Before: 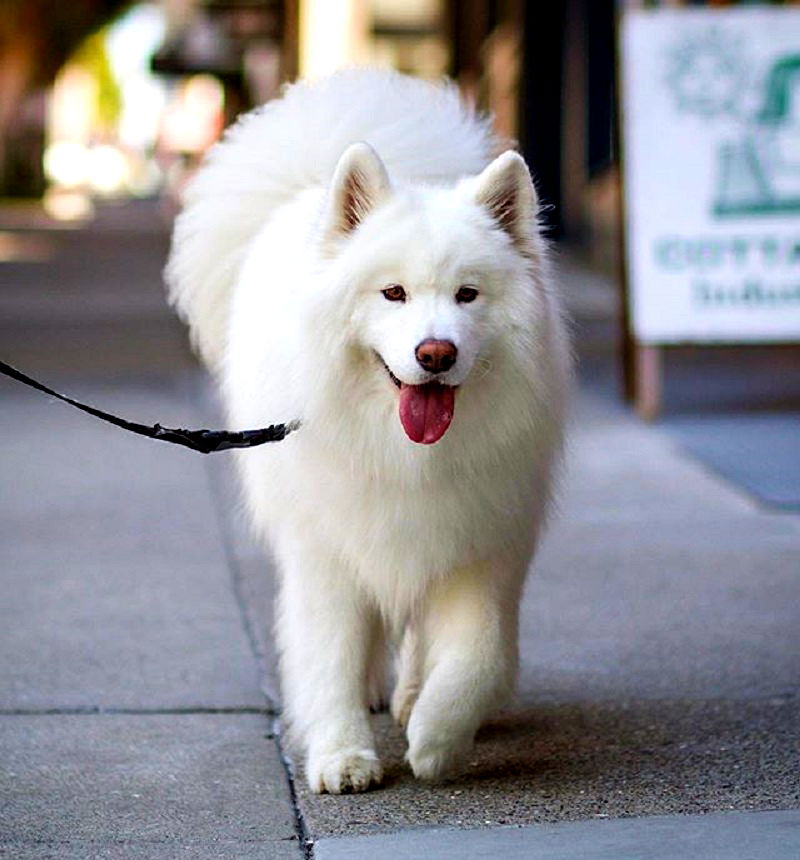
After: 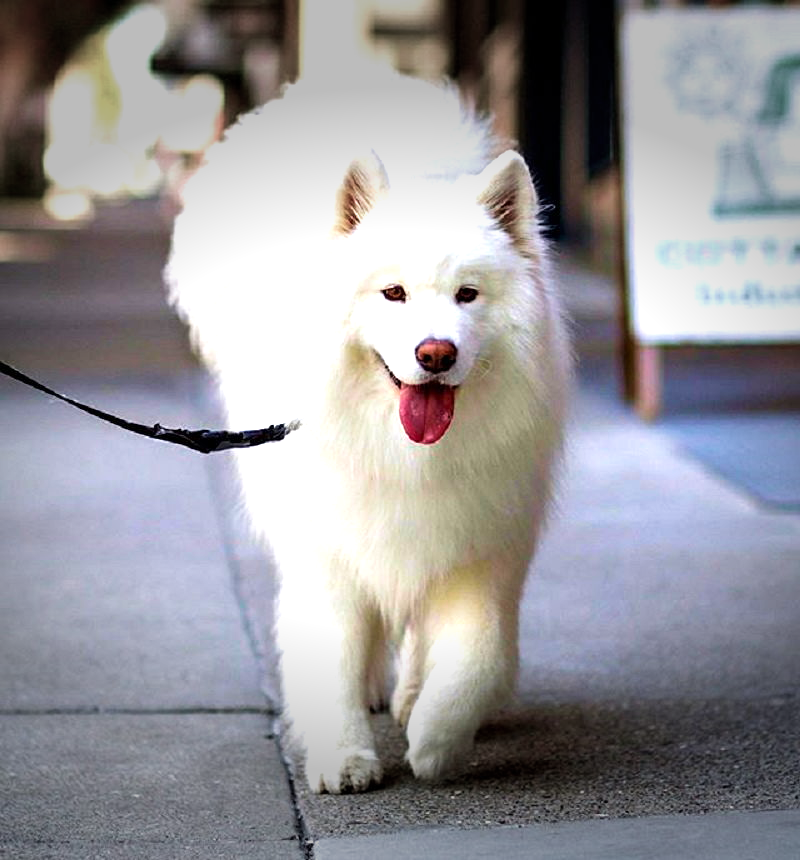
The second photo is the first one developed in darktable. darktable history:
exposure: exposure 0.651 EV, compensate highlight preservation false
velvia: on, module defaults
vignetting: fall-off start 70.2%, width/height ratio 1.334
